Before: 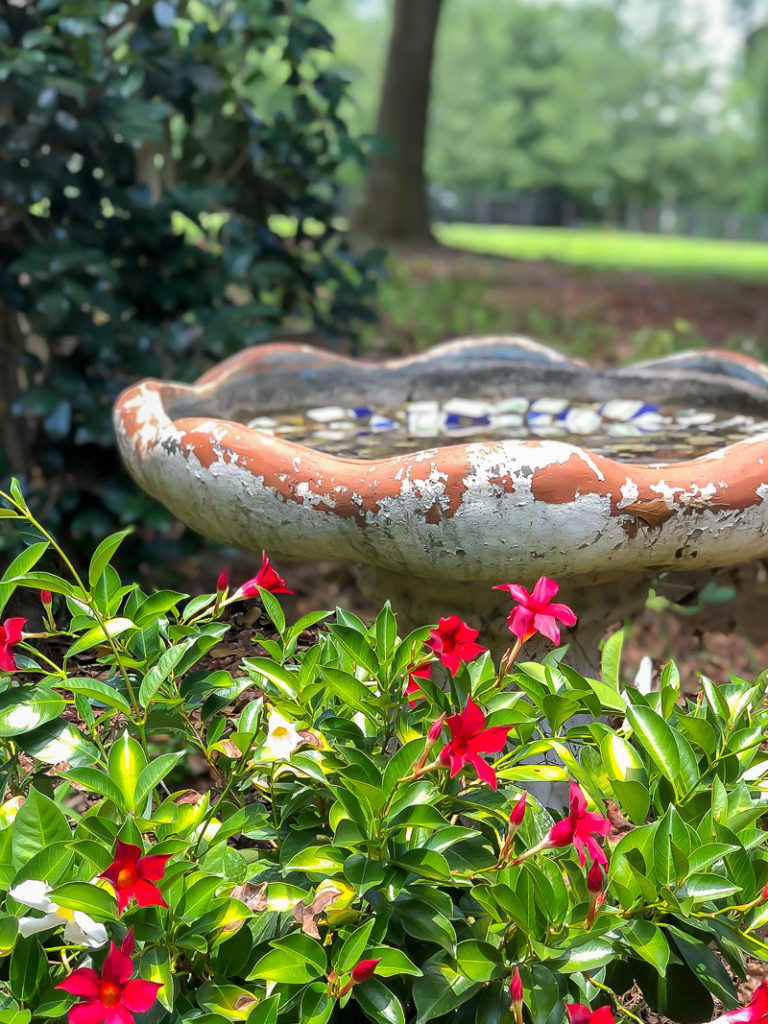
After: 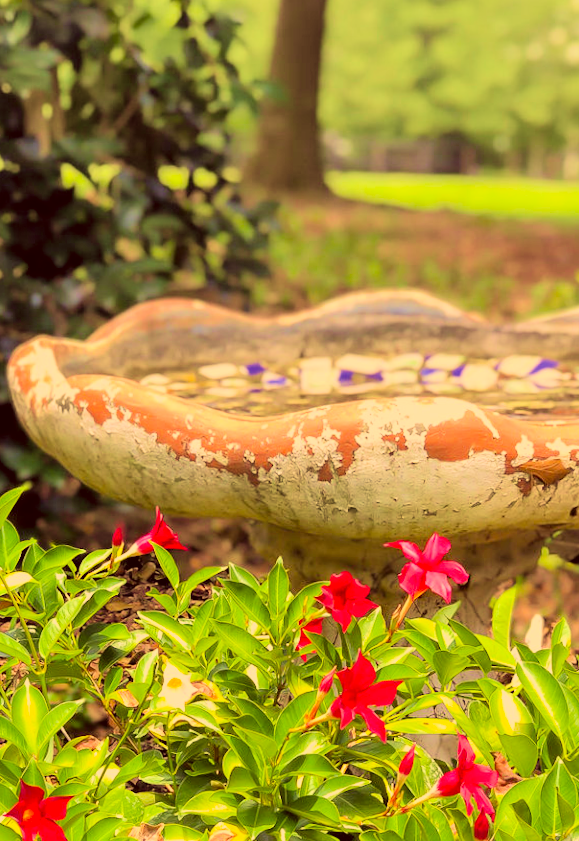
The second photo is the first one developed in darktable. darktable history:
crop: left 11.225%, top 5.381%, right 9.565%, bottom 10.314%
color correction: highlights a* 10.12, highlights b* 39.04, shadows a* 14.62, shadows b* 3.37
rotate and perspective: rotation 0.074°, lens shift (vertical) 0.096, lens shift (horizontal) -0.041, crop left 0.043, crop right 0.952, crop top 0.024, crop bottom 0.979
fill light: on, module defaults
velvia: strength 45%
filmic rgb: black relative exposure -7.15 EV, white relative exposure 5.36 EV, hardness 3.02, color science v6 (2022)
exposure: black level correction 0, exposure 1.1 EV, compensate highlight preservation false
